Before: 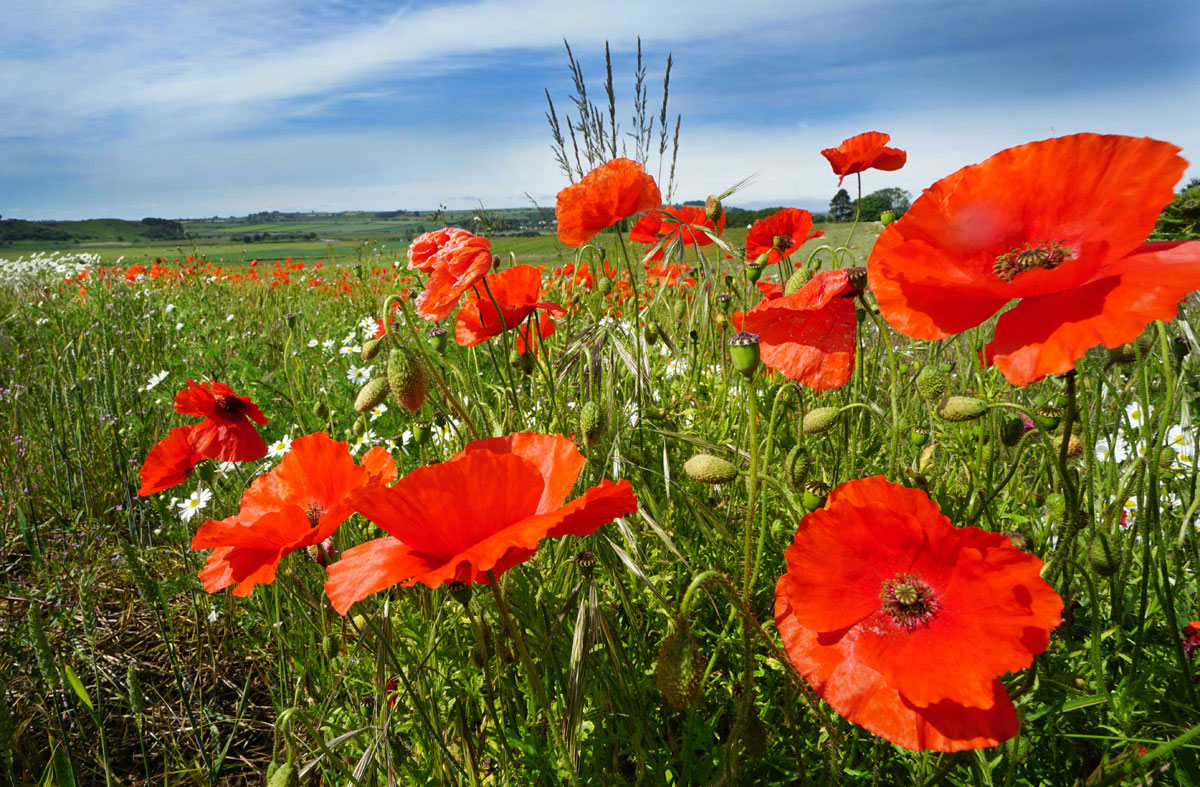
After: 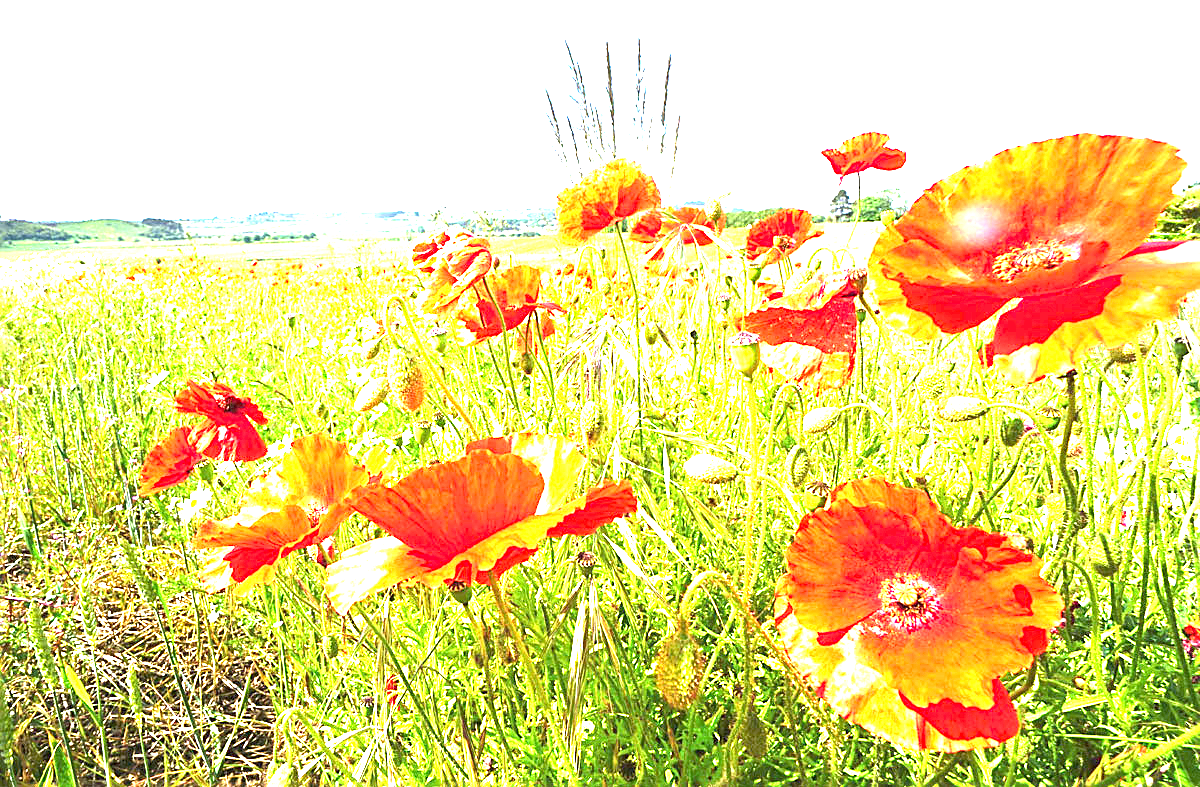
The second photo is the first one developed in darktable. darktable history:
sharpen: on, module defaults
exposure: black level correction 0, exposure 4 EV, compensate exposure bias true, compensate highlight preservation false
